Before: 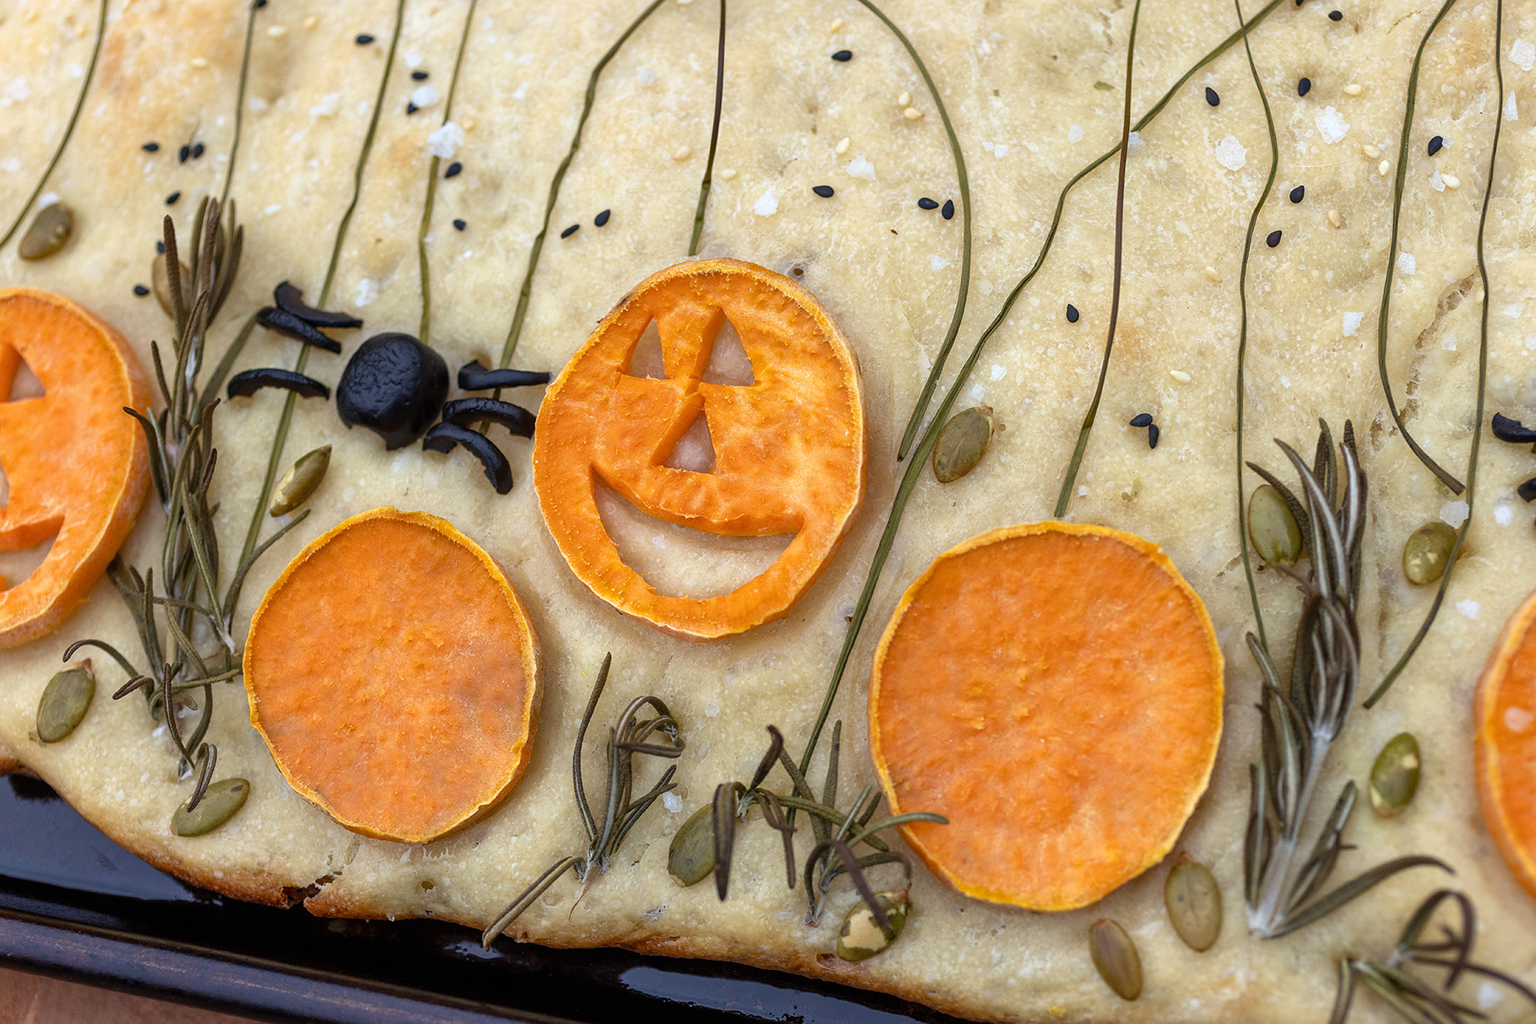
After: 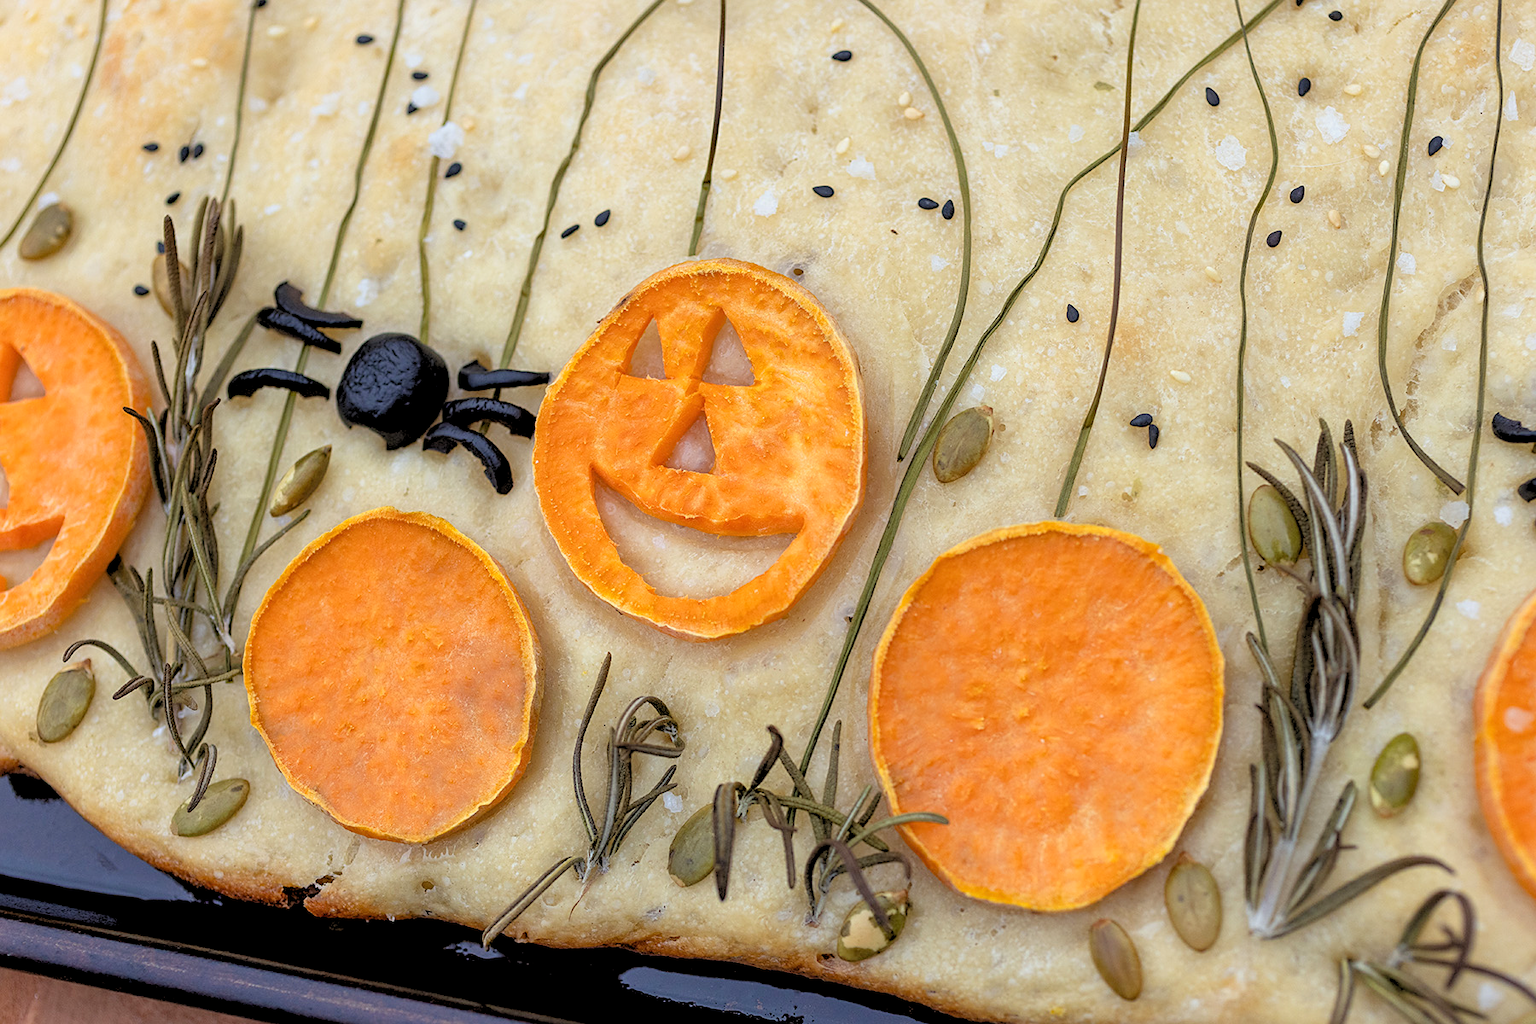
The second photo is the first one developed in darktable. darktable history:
rgb levels: preserve colors sum RGB, levels [[0.038, 0.433, 0.934], [0, 0.5, 1], [0, 0.5, 1]]
sharpen: amount 0.2
exposure: exposure 0.127 EV, compensate highlight preservation false
